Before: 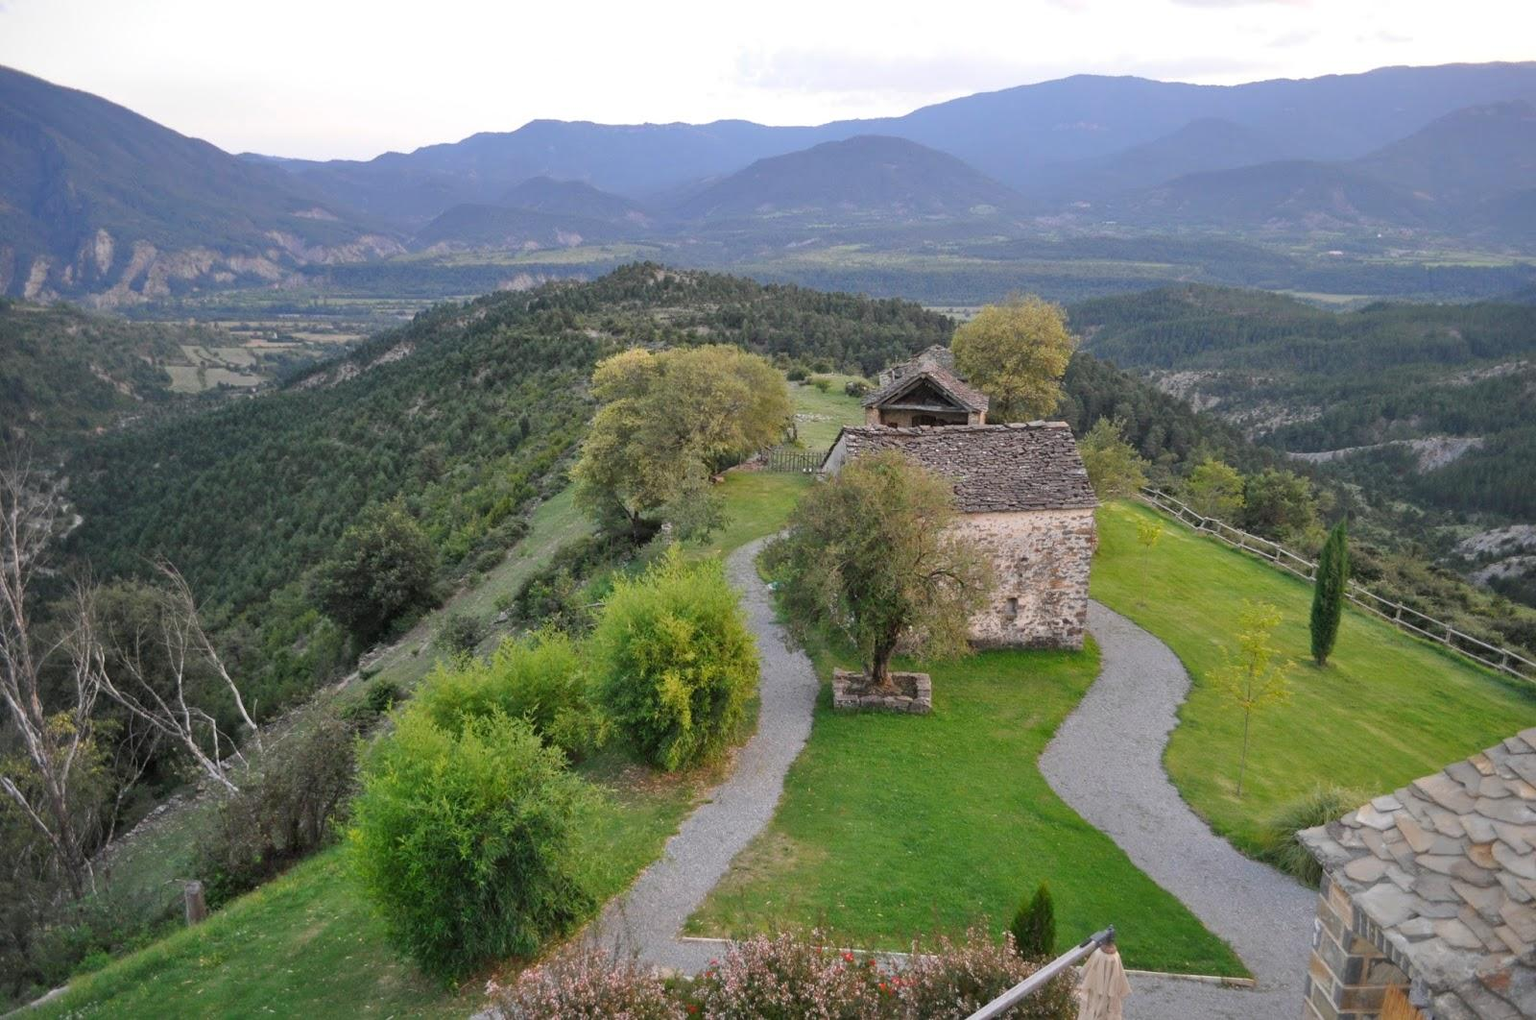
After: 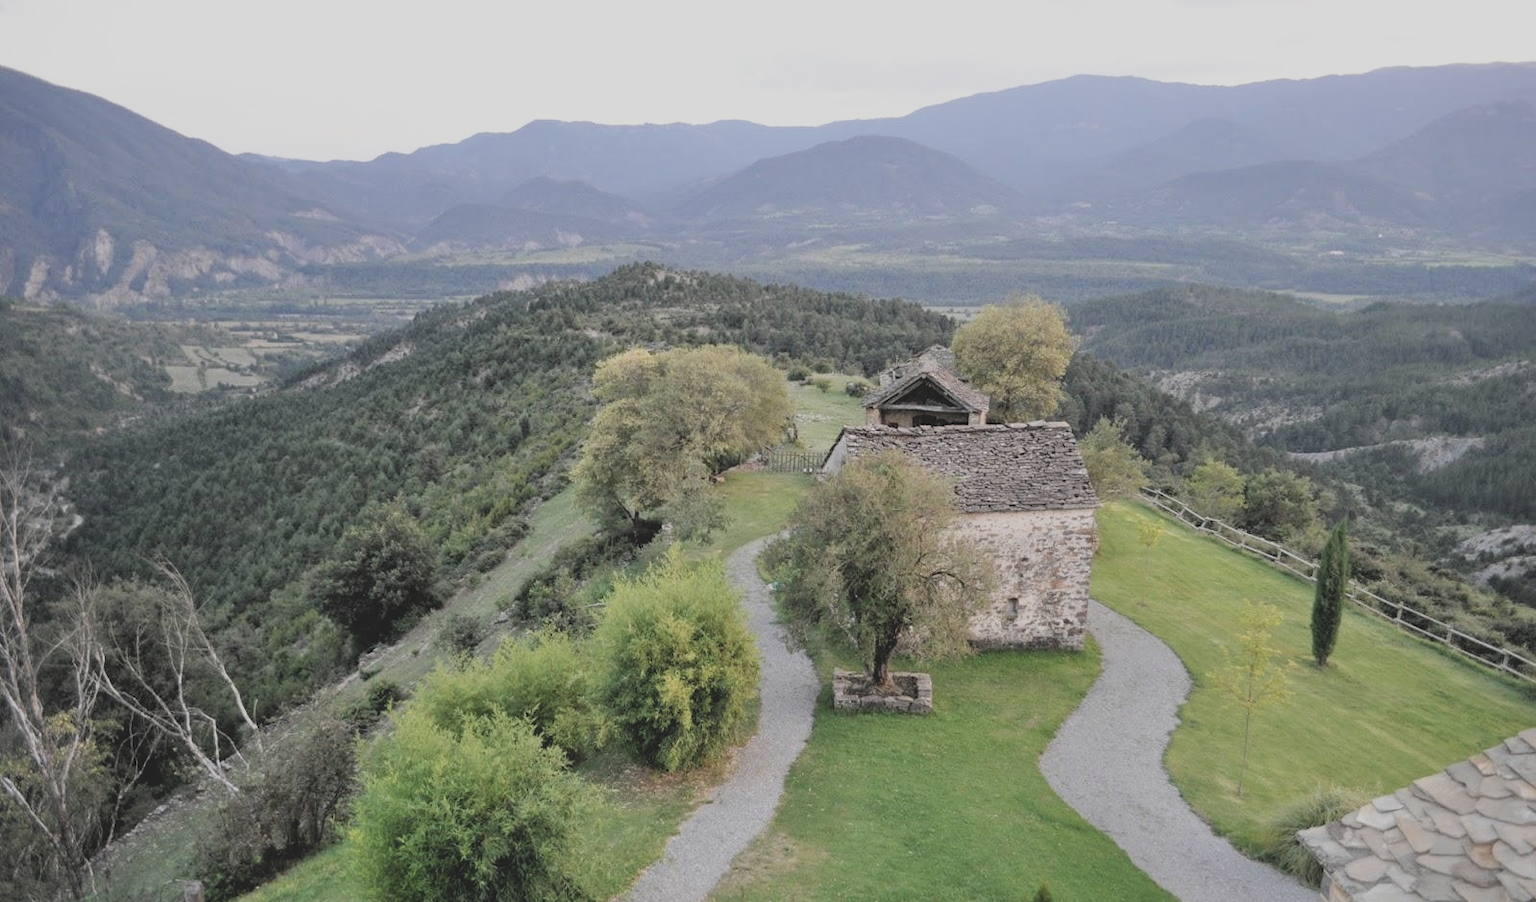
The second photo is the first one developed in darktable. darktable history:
exposure: black level correction 0.001, exposure 0.5 EV, compensate exposure bias true, compensate highlight preservation false
crop and rotate: top 0%, bottom 11.49%
contrast brightness saturation: contrast -0.26, saturation -0.43
filmic rgb: black relative exposure -5 EV, white relative exposure 3.2 EV, hardness 3.42, contrast 1.2, highlights saturation mix -30%
